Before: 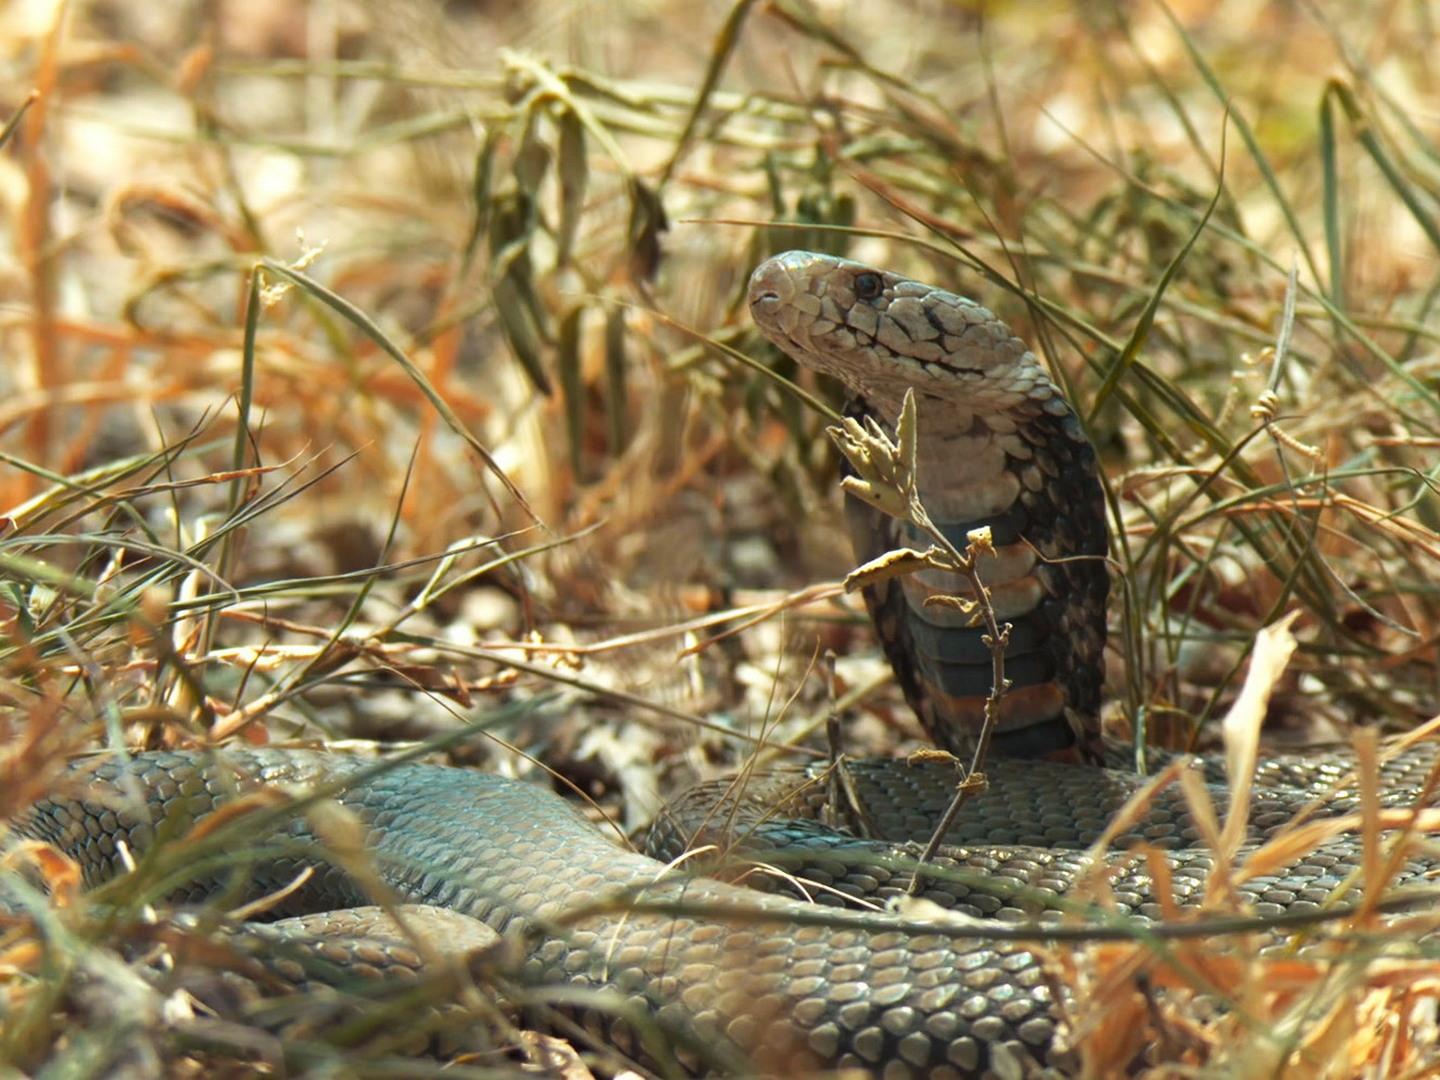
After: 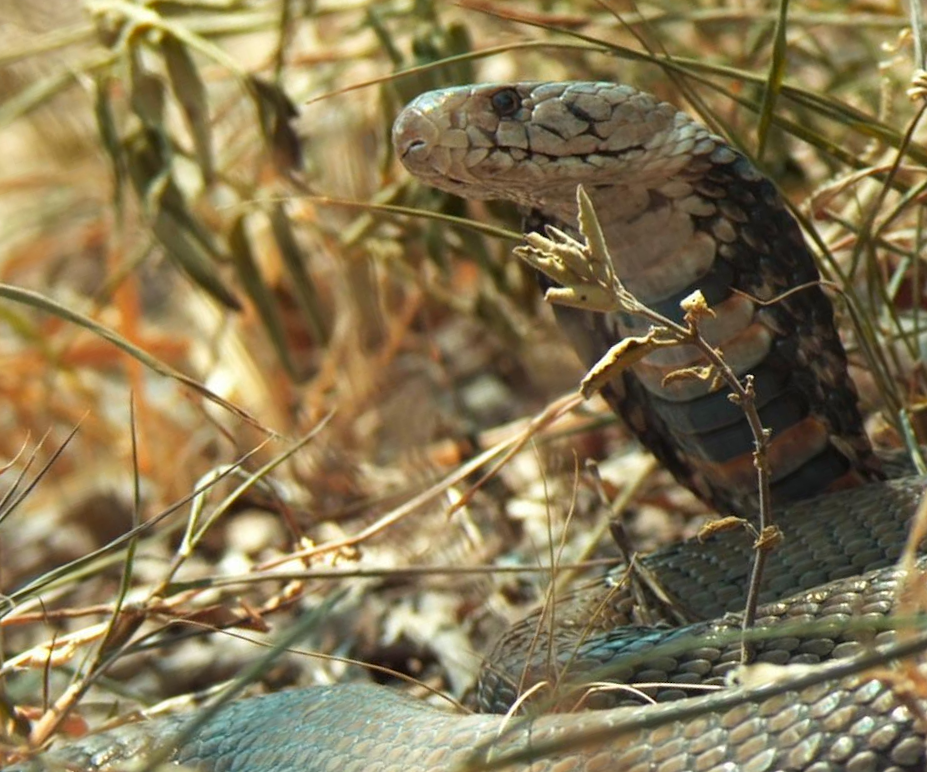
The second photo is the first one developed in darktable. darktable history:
crop and rotate: angle 19.11°, left 6.938%, right 4.06%, bottom 1.157%
shadows and highlights: radius 263.42, soften with gaussian
